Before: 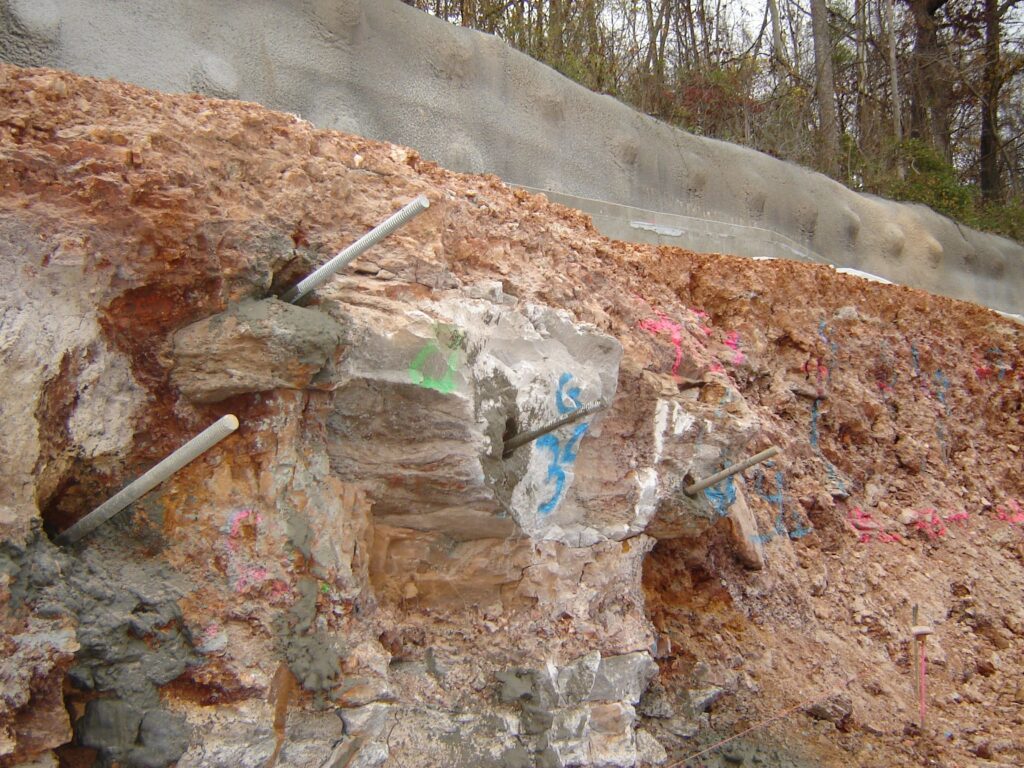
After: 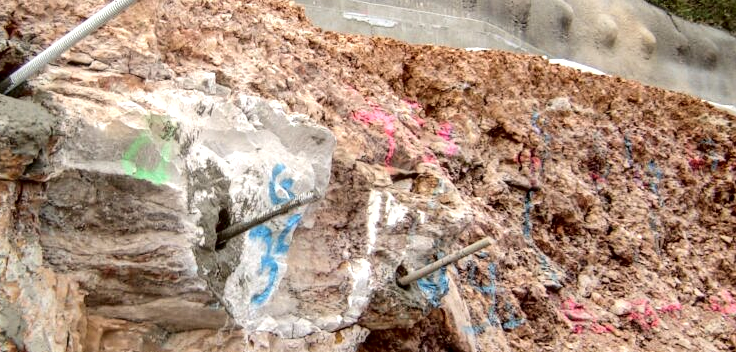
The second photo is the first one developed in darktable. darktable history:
crop and rotate: left 28.038%, top 27.224%, bottom 26.848%
local contrast: highlights 24%, detail 150%
tone curve: curves: ch0 [(0, 0) (0.003, 0.003) (0.011, 0.005) (0.025, 0.008) (0.044, 0.012) (0.069, 0.02) (0.1, 0.031) (0.136, 0.047) (0.177, 0.088) (0.224, 0.141) (0.277, 0.222) (0.335, 0.32) (0.399, 0.425) (0.468, 0.524) (0.543, 0.623) (0.623, 0.716) (0.709, 0.796) (0.801, 0.88) (0.898, 0.959) (1, 1)], color space Lab, independent channels, preserve colors none
exposure: compensate highlight preservation false
